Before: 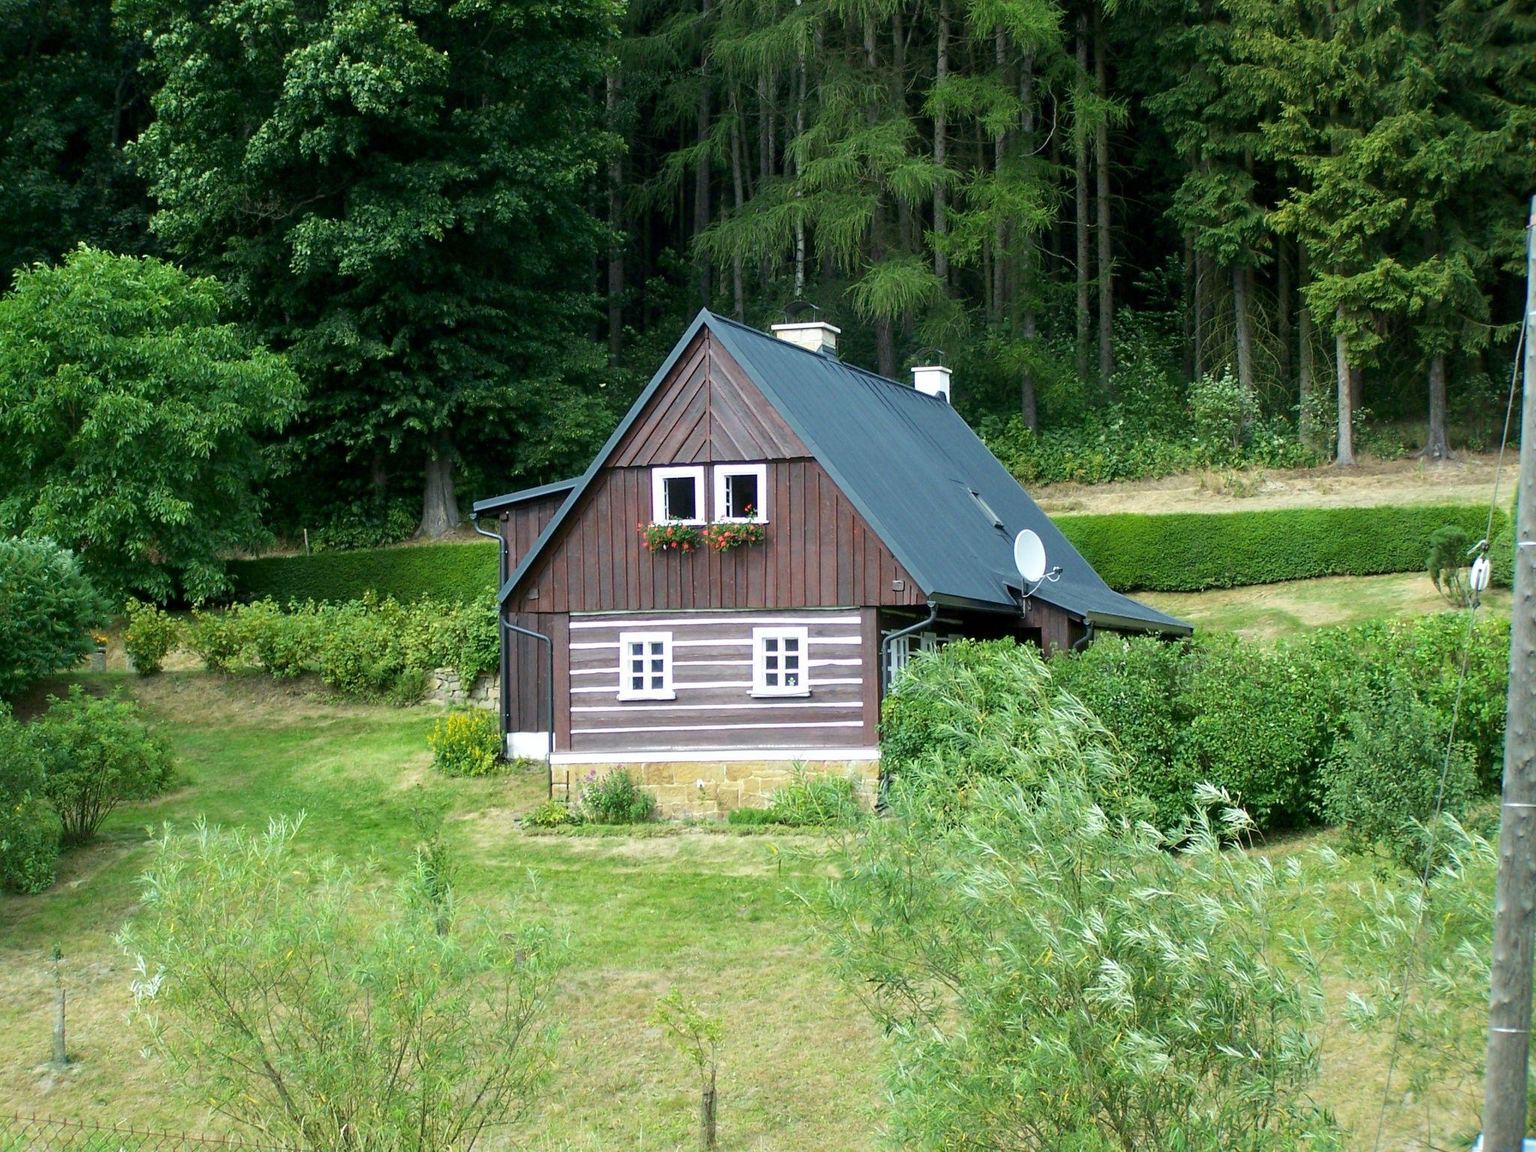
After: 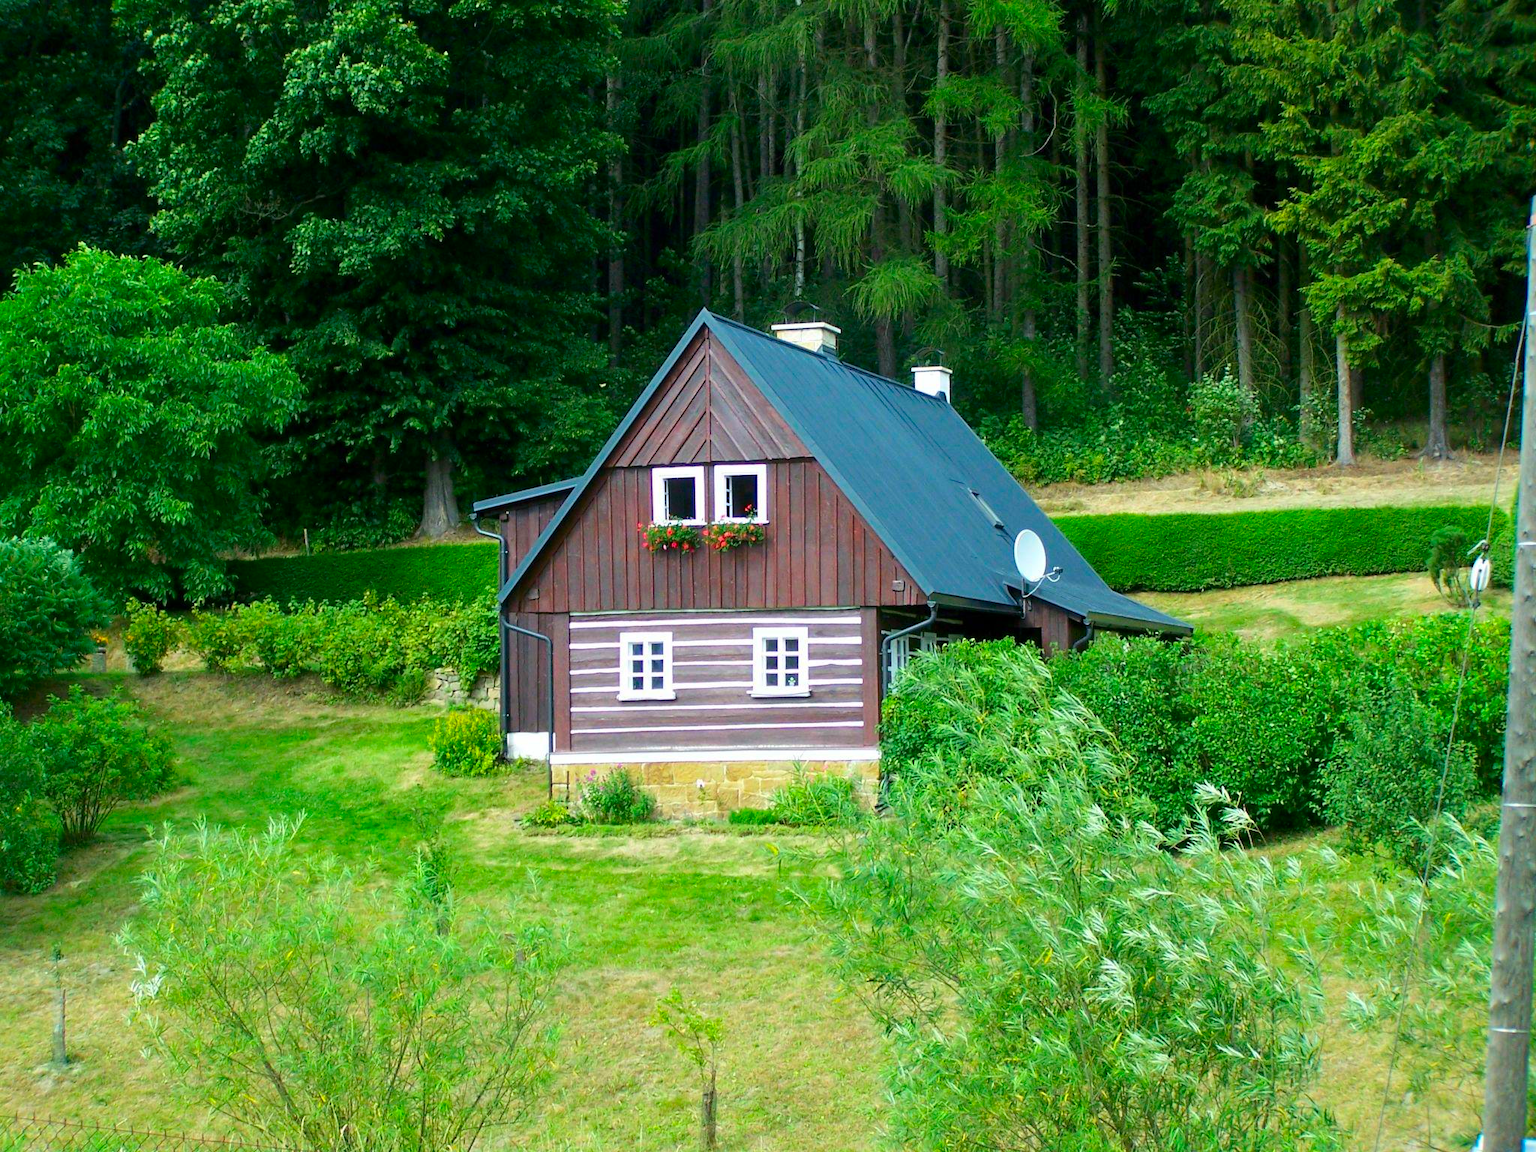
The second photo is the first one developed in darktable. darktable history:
color correction: saturation 0.99
color contrast: green-magenta contrast 1.69, blue-yellow contrast 1.49
